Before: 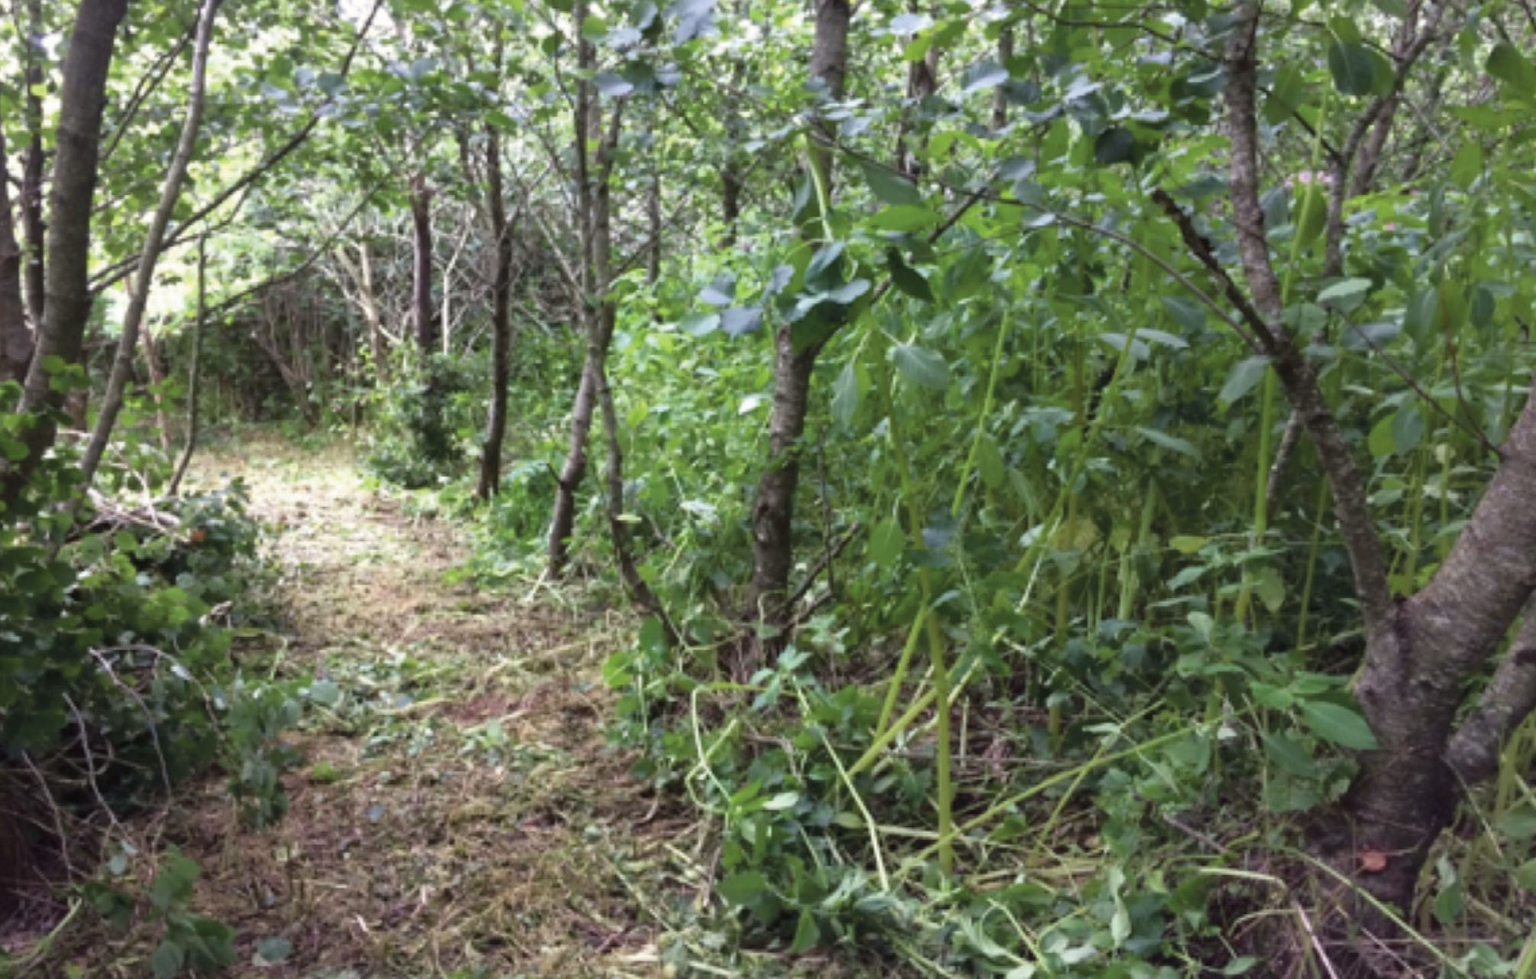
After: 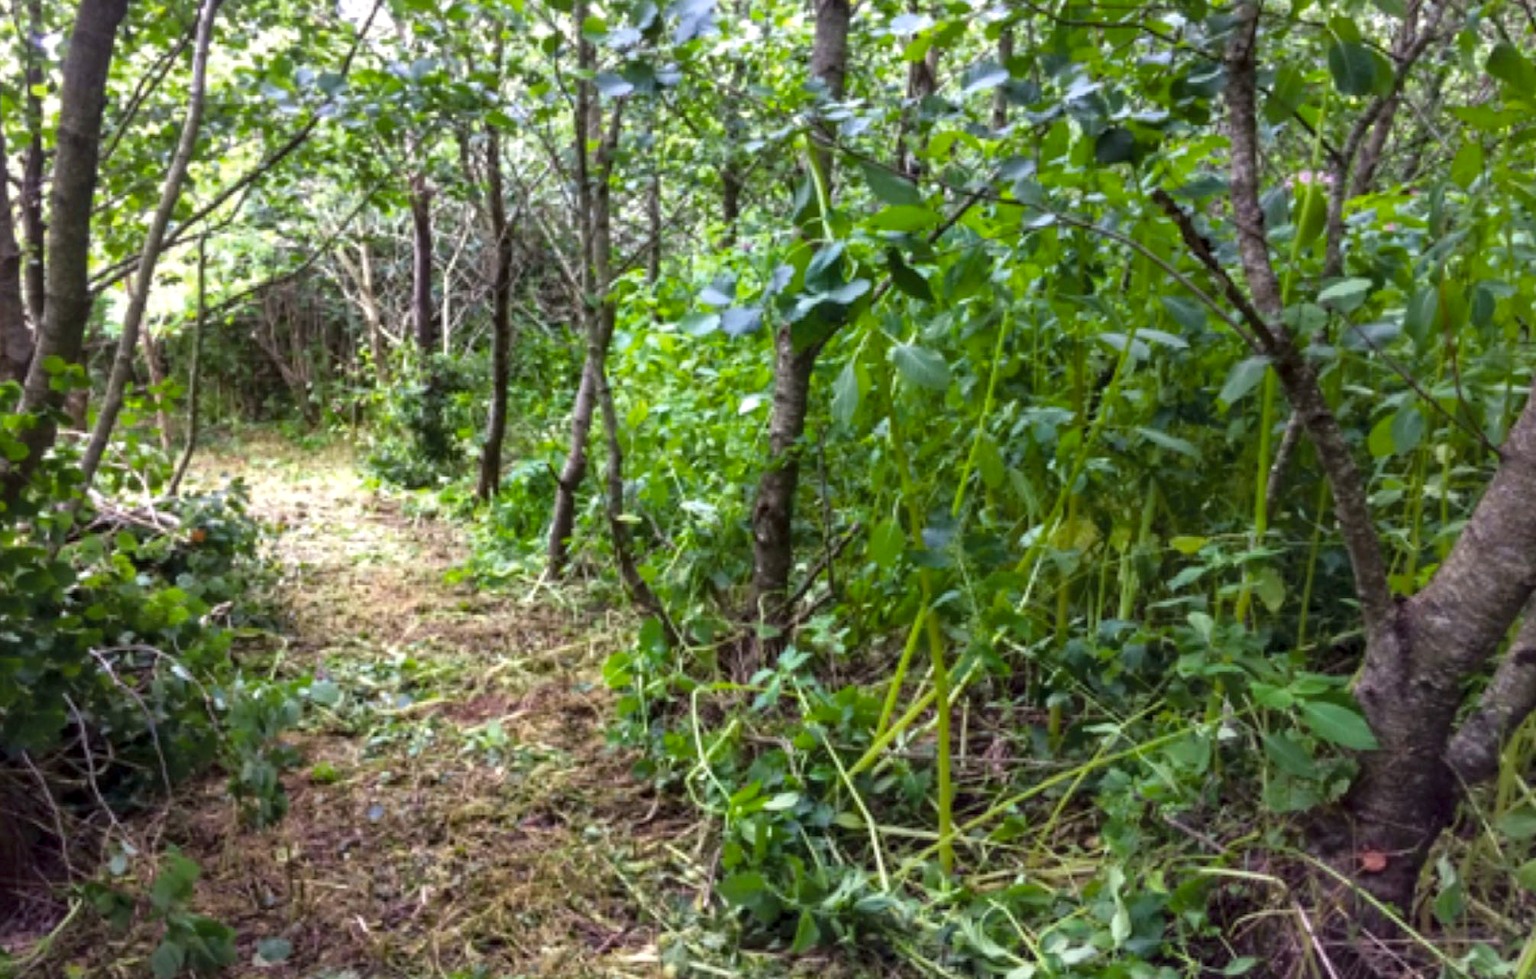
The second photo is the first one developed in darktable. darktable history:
local contrast: detail 130%
color balance rgb: linear chroma grading › global chroma 15%, perceptual saturation grading › global saturation 30%
color zones: curves: ch0 [(0.068, 0.464) (0.25, 0.5) (0.48, 0.508) (0.75, 0.536) (0.886, 0.476) (0.967, 0.456)]; ch1 [(0.066, 0.456) (0.25, 0.5) (0.616, 0.508) (0.746, 0.56) (0.934, 0.444)]
